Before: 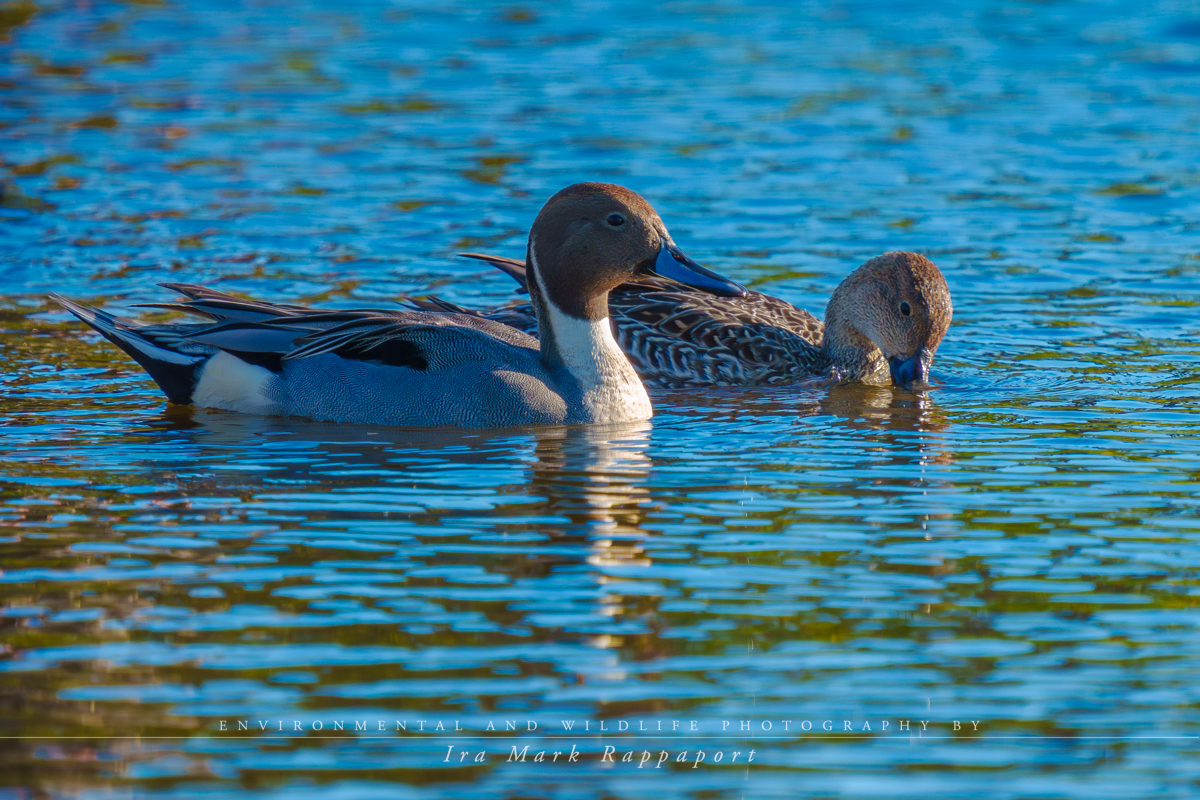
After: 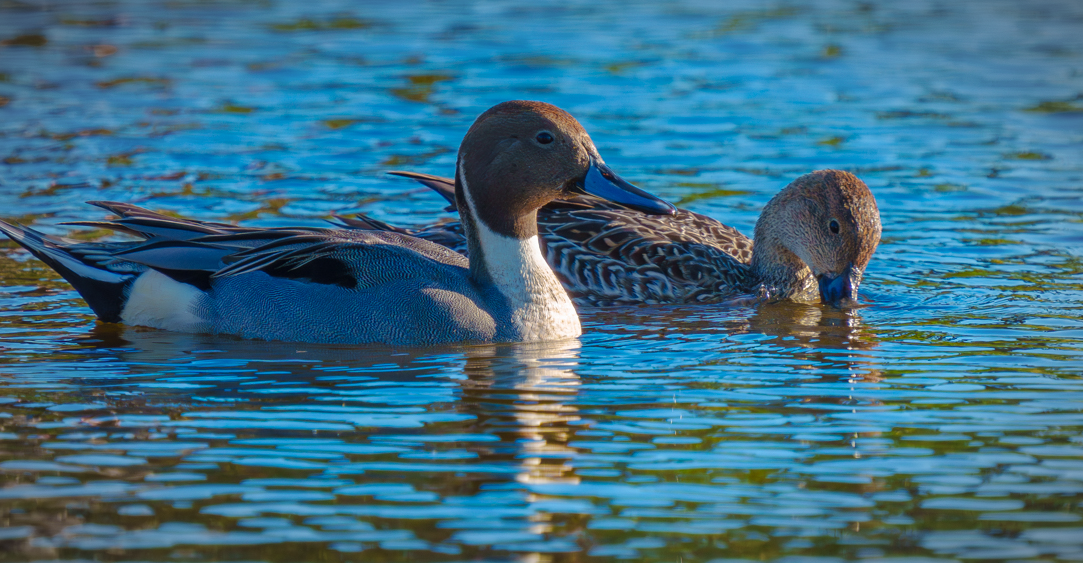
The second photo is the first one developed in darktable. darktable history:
vignetting: fall-off radius 60.17%, automatic ratio true
crop: left 5.962%, top 10.287%, right 3.769%, bottom 19.304%
